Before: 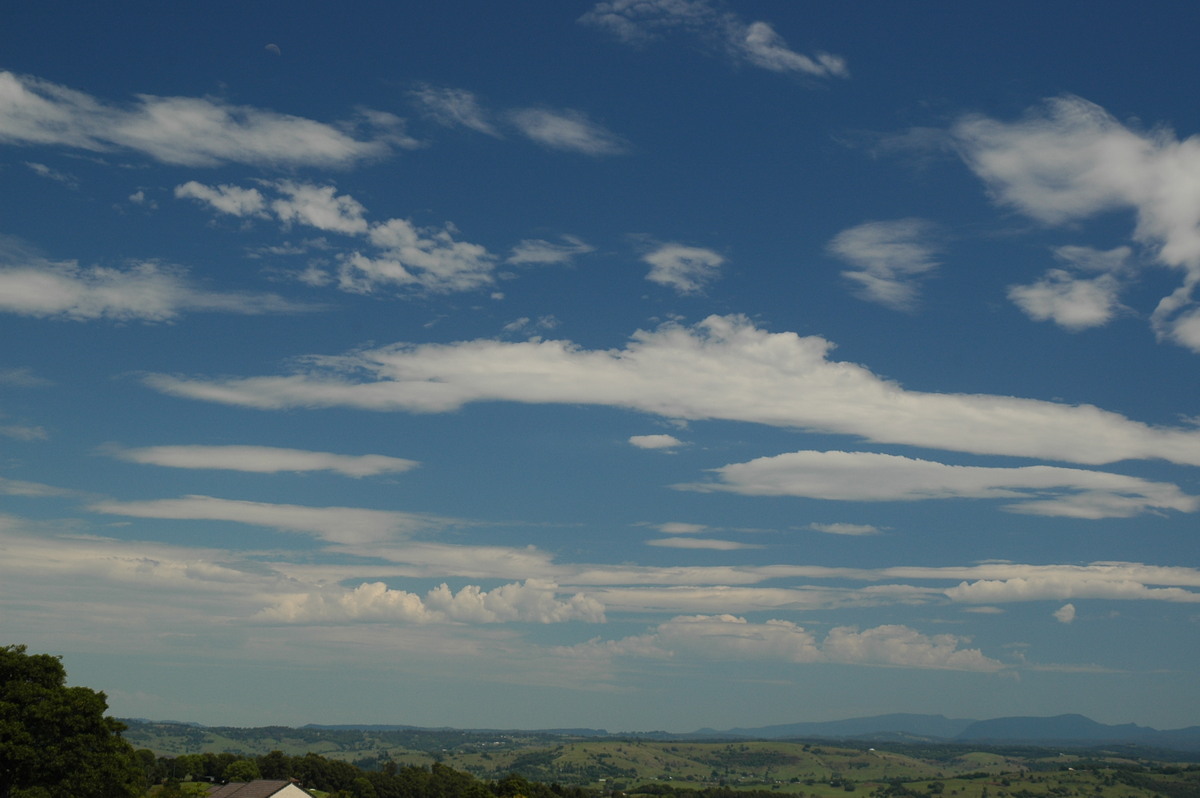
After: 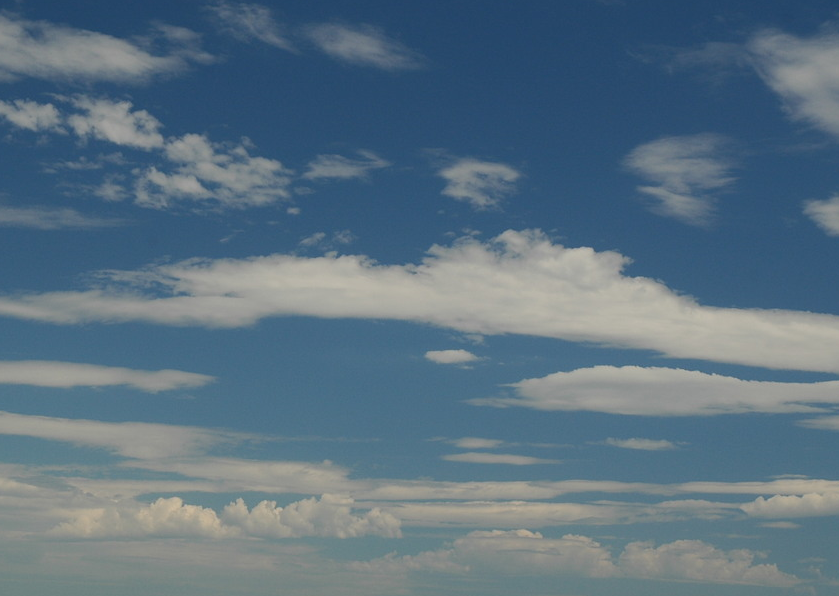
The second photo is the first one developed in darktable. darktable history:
tone equalizer: edges refinement/feathering 500, mask exposure compensation -1.57 EV, preserve details no
crop and rotate: left 17.017%, top 10.72%, right 13.02%, bottom 14.558%
